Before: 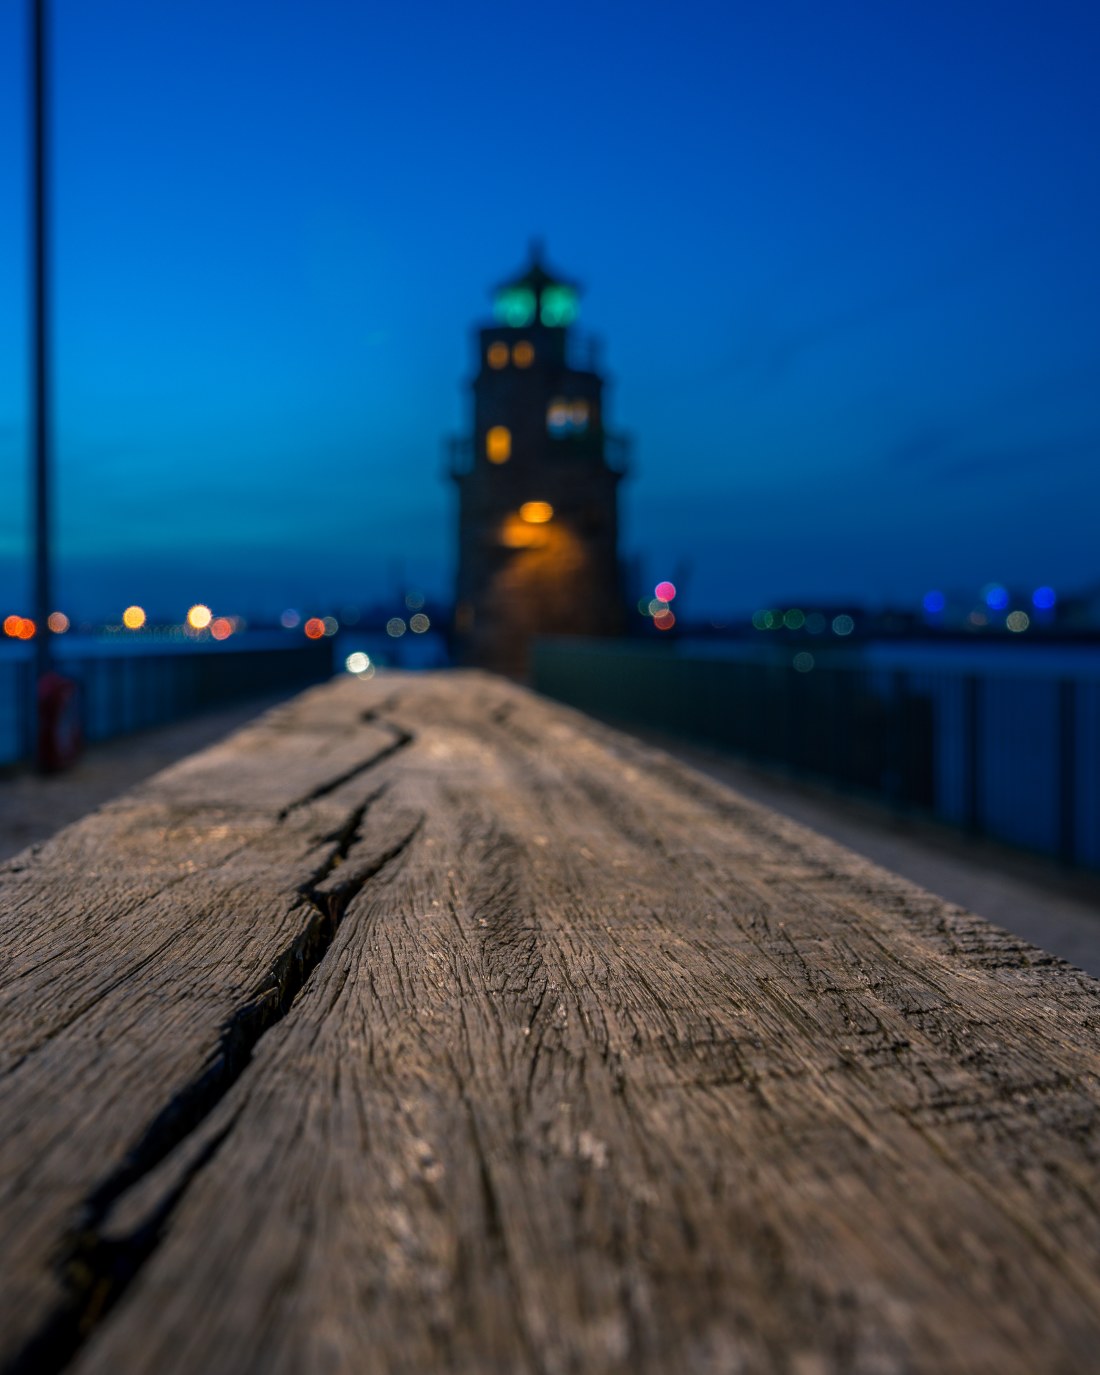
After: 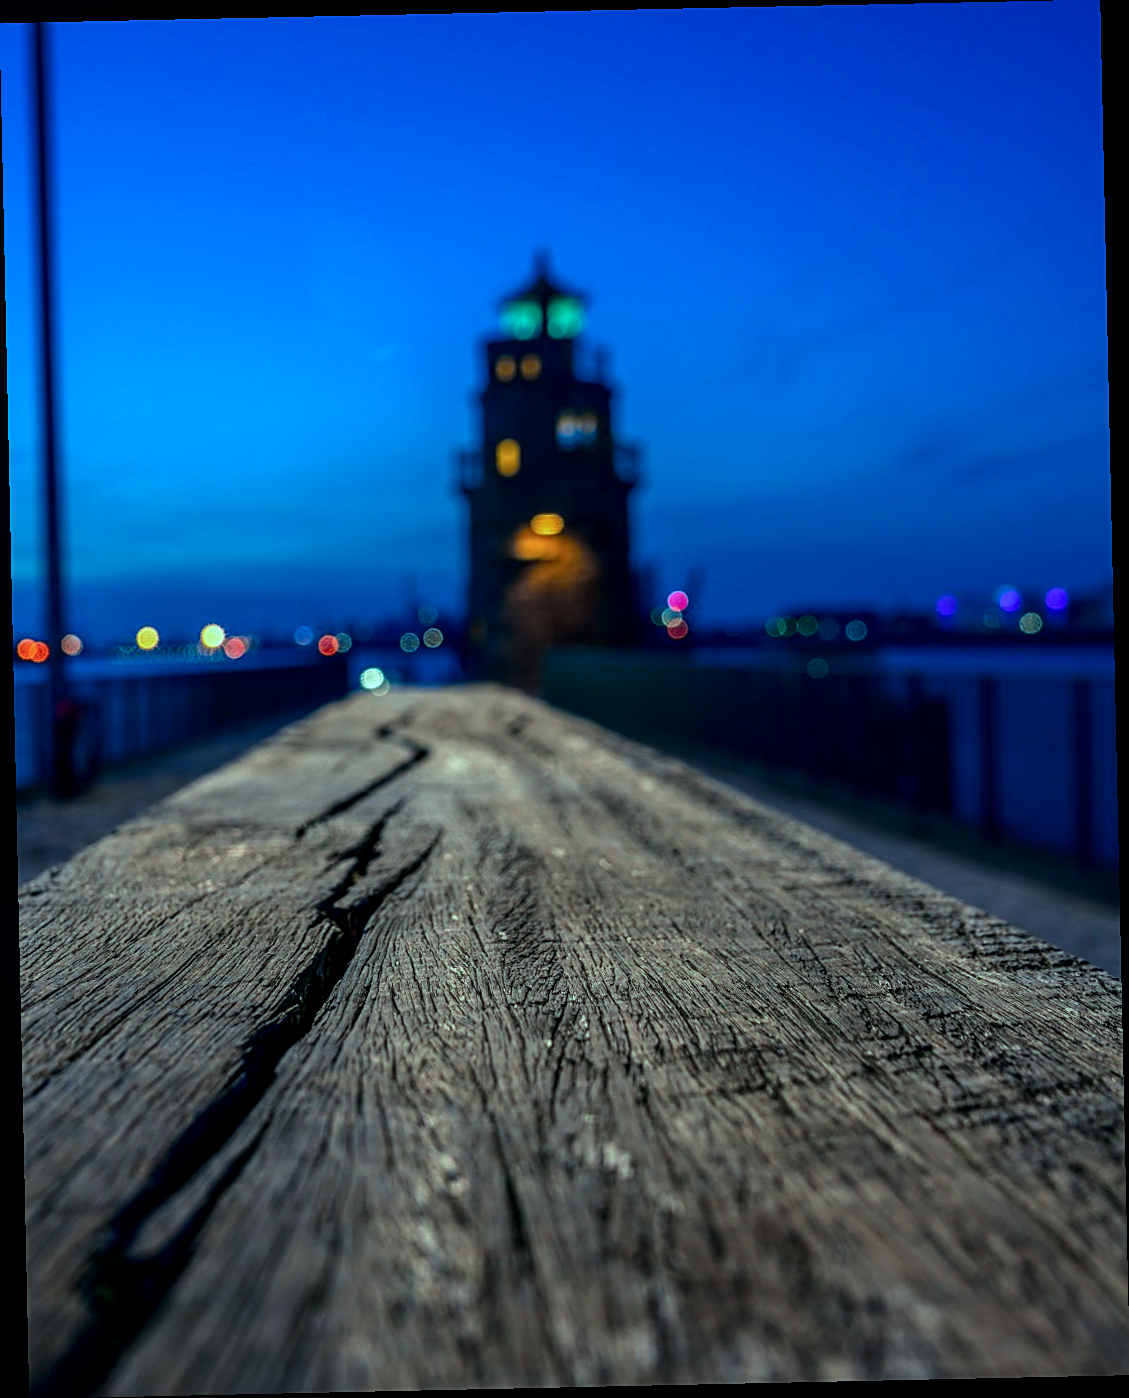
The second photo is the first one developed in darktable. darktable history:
color correction: highlights a* 0.207, highlights b* 2.7, shadows a* -0.874, shadows b* -4.78
sharpen: on, module defaults
color balance: mode lift, gamma, gain (sRGB), lift [0.997, 0.979, 1.021, 1.011], gamma [1, 1.084, 0.916, 0.998], gain [1, 0.87, 1.13, 1.101], contrast 4.55%, contrast fulcrum 38.24%, output saturation 104.09%
tone curve: curves: ch0 [(0, 0) (0.068, 0.031) (0.183, 0.13) (0.341, 0.319) (0.547, 0.545) (0.828, 0.817) (1, 0.968)]; ch1 [(0, 0) (0.23, 0.166) (0.34, 0.308) (0.371, 0.337) (0.429, 0.408) (0.477, 0.466) (0.499, 0.5) (0.529, 0.528) (0.559, 0.578) (0.743, 0.798) (1, 1)]; ch2 [(0, 0) (0.431, 0.419) (0.495, 0.502) (0.524, 0.525) (0.568, 0.543) (0.6, 0.597) (0.634, 0.644) (0.728, 0.722) (1, 1)], color space Lab, independent channels, preserve colors none
white balance: red 0.976, blue 1.04
rotate and perspective: rotation -1.24°, automatic cropping off
local contrast: on, module defaults
